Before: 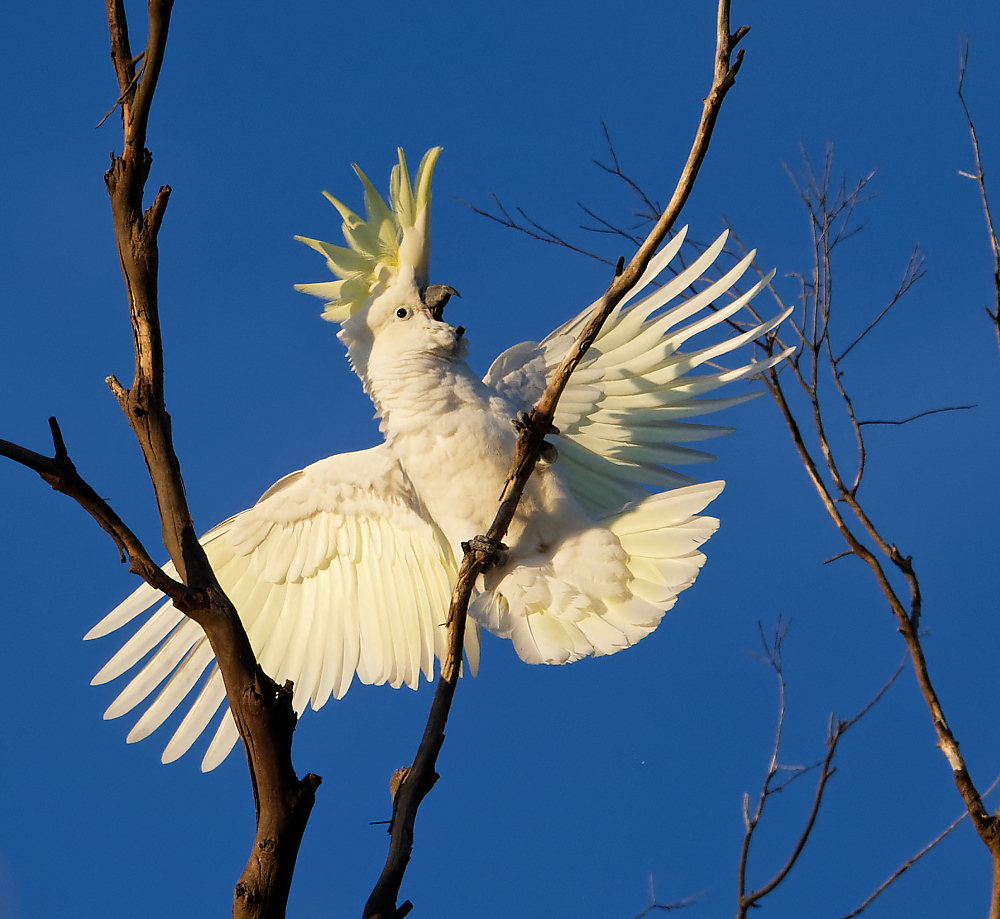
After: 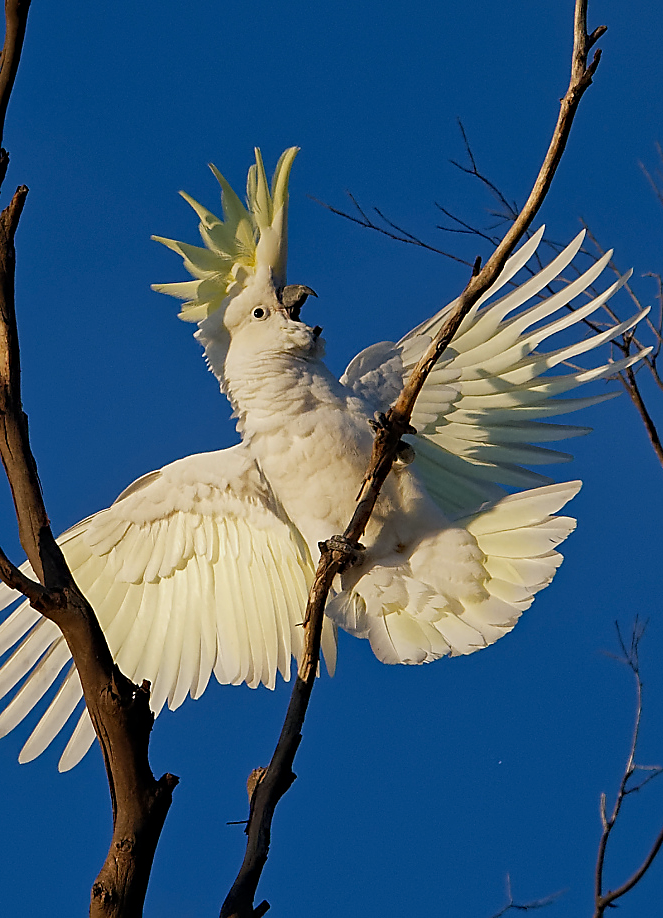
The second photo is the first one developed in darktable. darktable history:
crop and rotate: left 14.304%, right 19.371%
contrast equalizer: octaves 7, y [[0.5 ×6], [0.5 ×6], [0.5, 0.5, 0.501, 0.545, 0.707, 0.863], [0 ×6], [0 ×6]]
haze removal: compatibility mode true, adaptive false
sharpen: on, module defaults
tone equalizer: -8 EV 0.224 EV, -7 EV 0.414 EV, -6 EV 0.409 EV, -5 EV 0.272 EV, -3 EV -0.282 EV, -2 EV -0.388 EV, -1 EV -0.434 EV, +0 EV -0.278 EV, mask exposure compensation -0.507 EV
